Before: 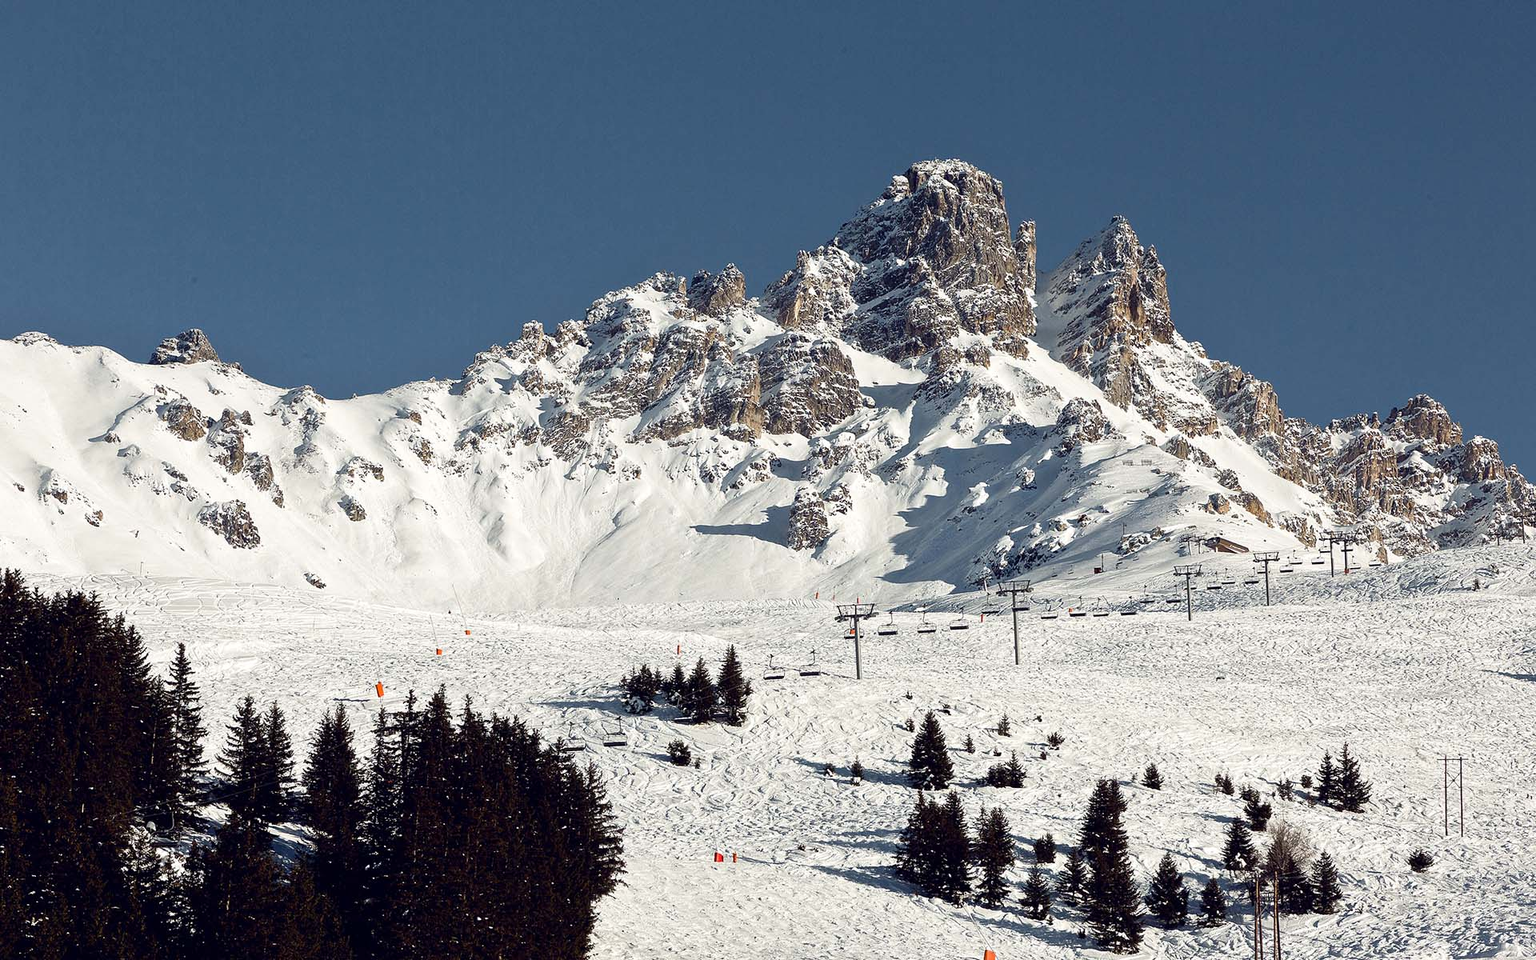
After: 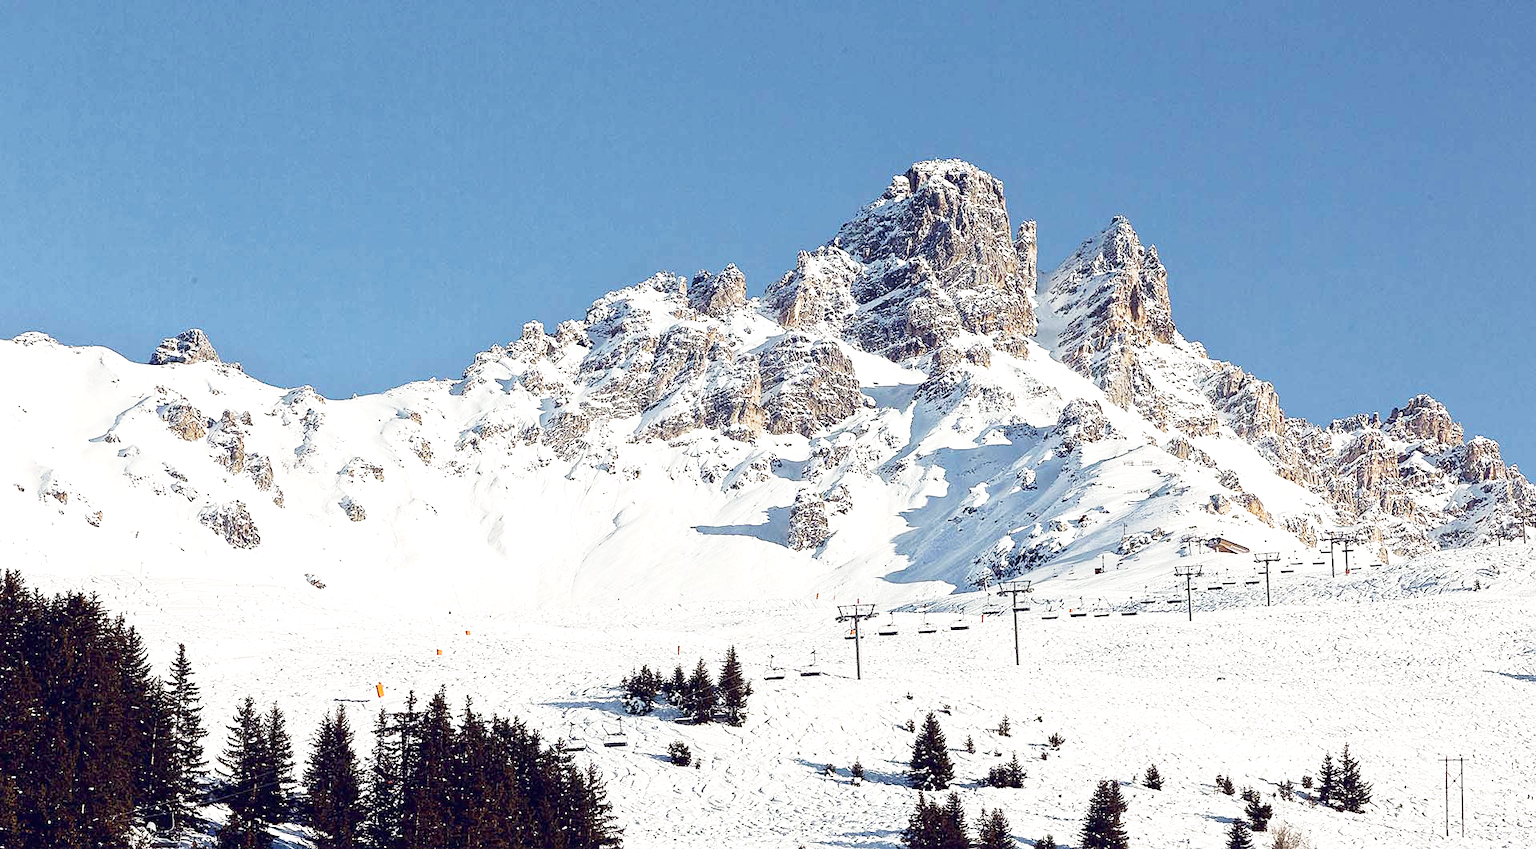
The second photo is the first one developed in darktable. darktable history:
base curve: curves: ch0 [(0, 0) (0.088, 0.125) (0.176, 0.251) (0.354, 0.501) (0.613, 0.749) (1, 0.877)], preserve colors none
sharpen: amount 0.212
exposure: black level correction 0, exposure 1.103 EV, compensate highlight preservation false
crop and rotate: top 0%, bottom 11.506%
